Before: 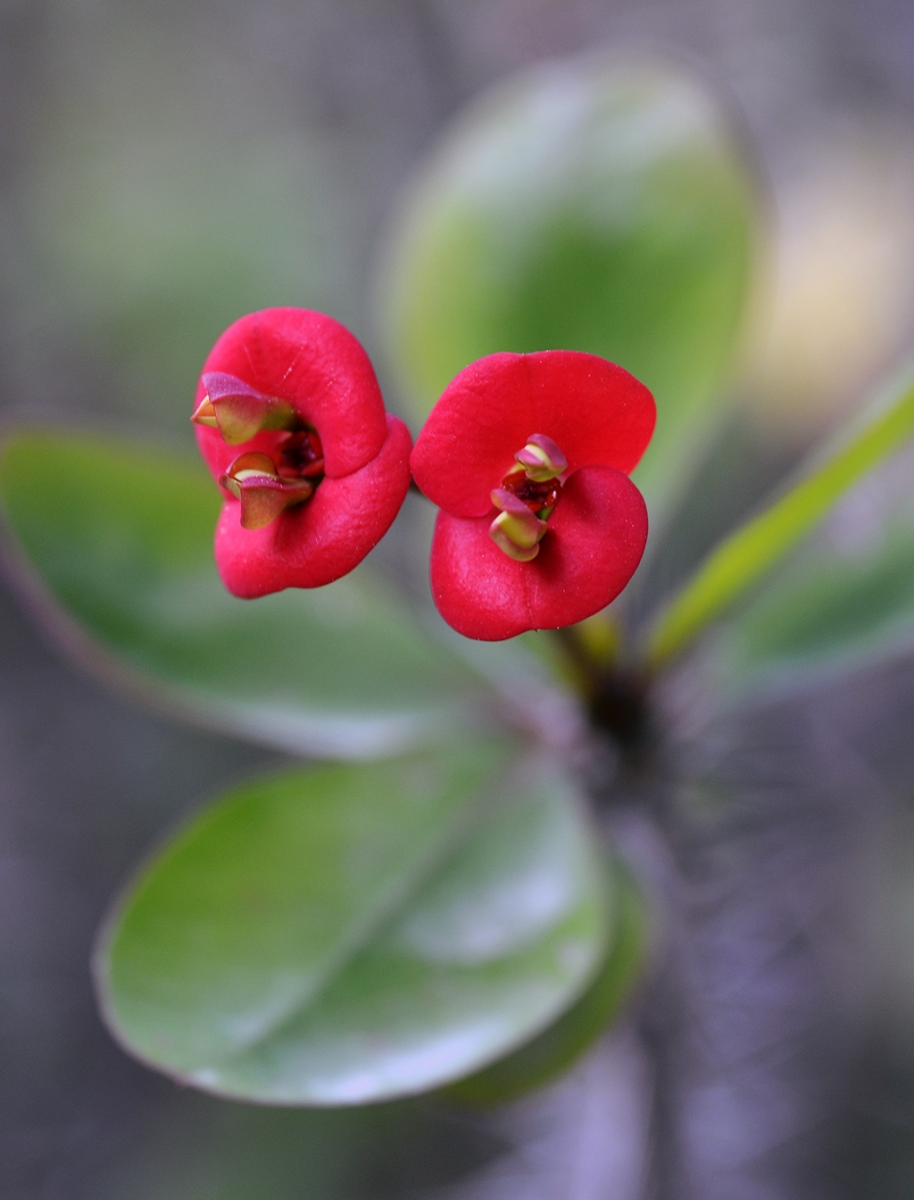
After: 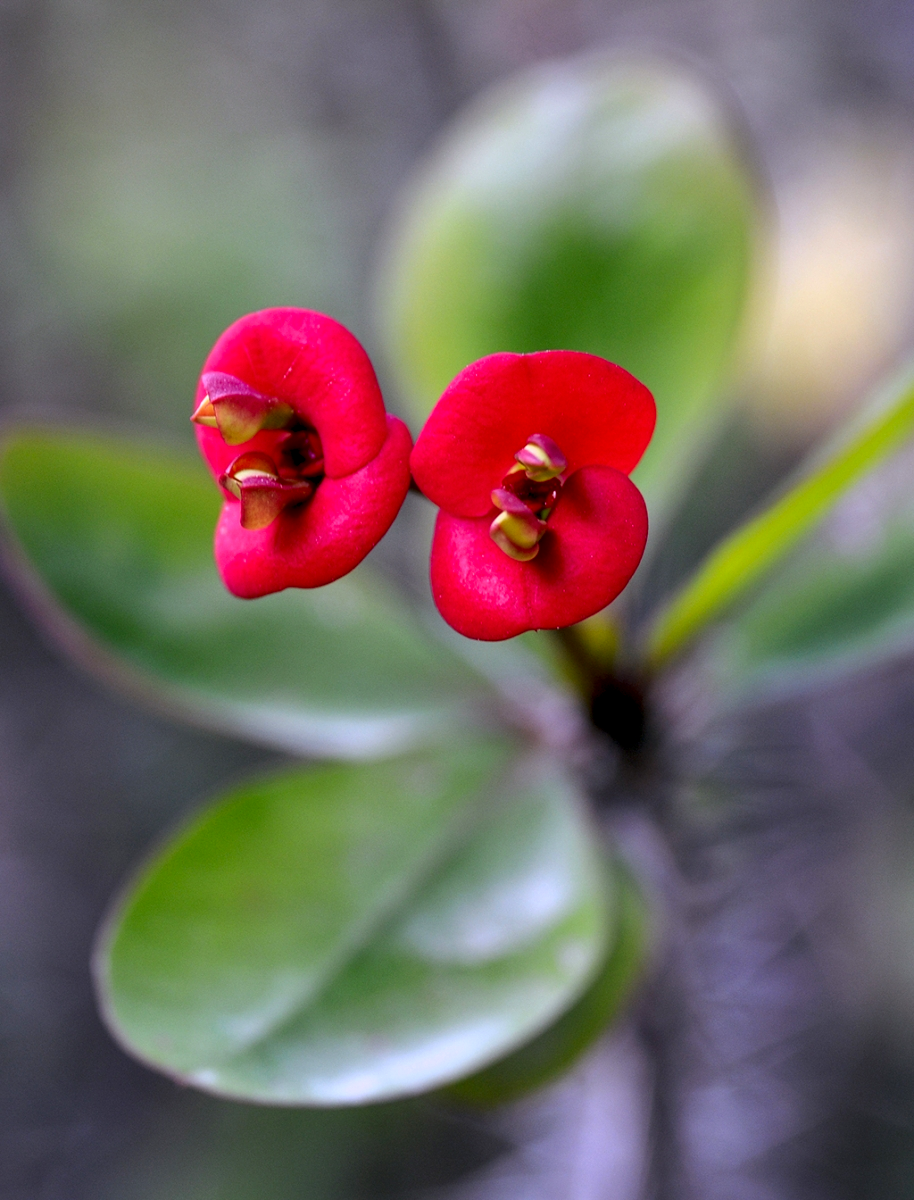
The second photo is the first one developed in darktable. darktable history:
contrast brightness saturation: contrast 0.08, saturation 0.2
local contrast: detail 135%, midtone range 0.75
